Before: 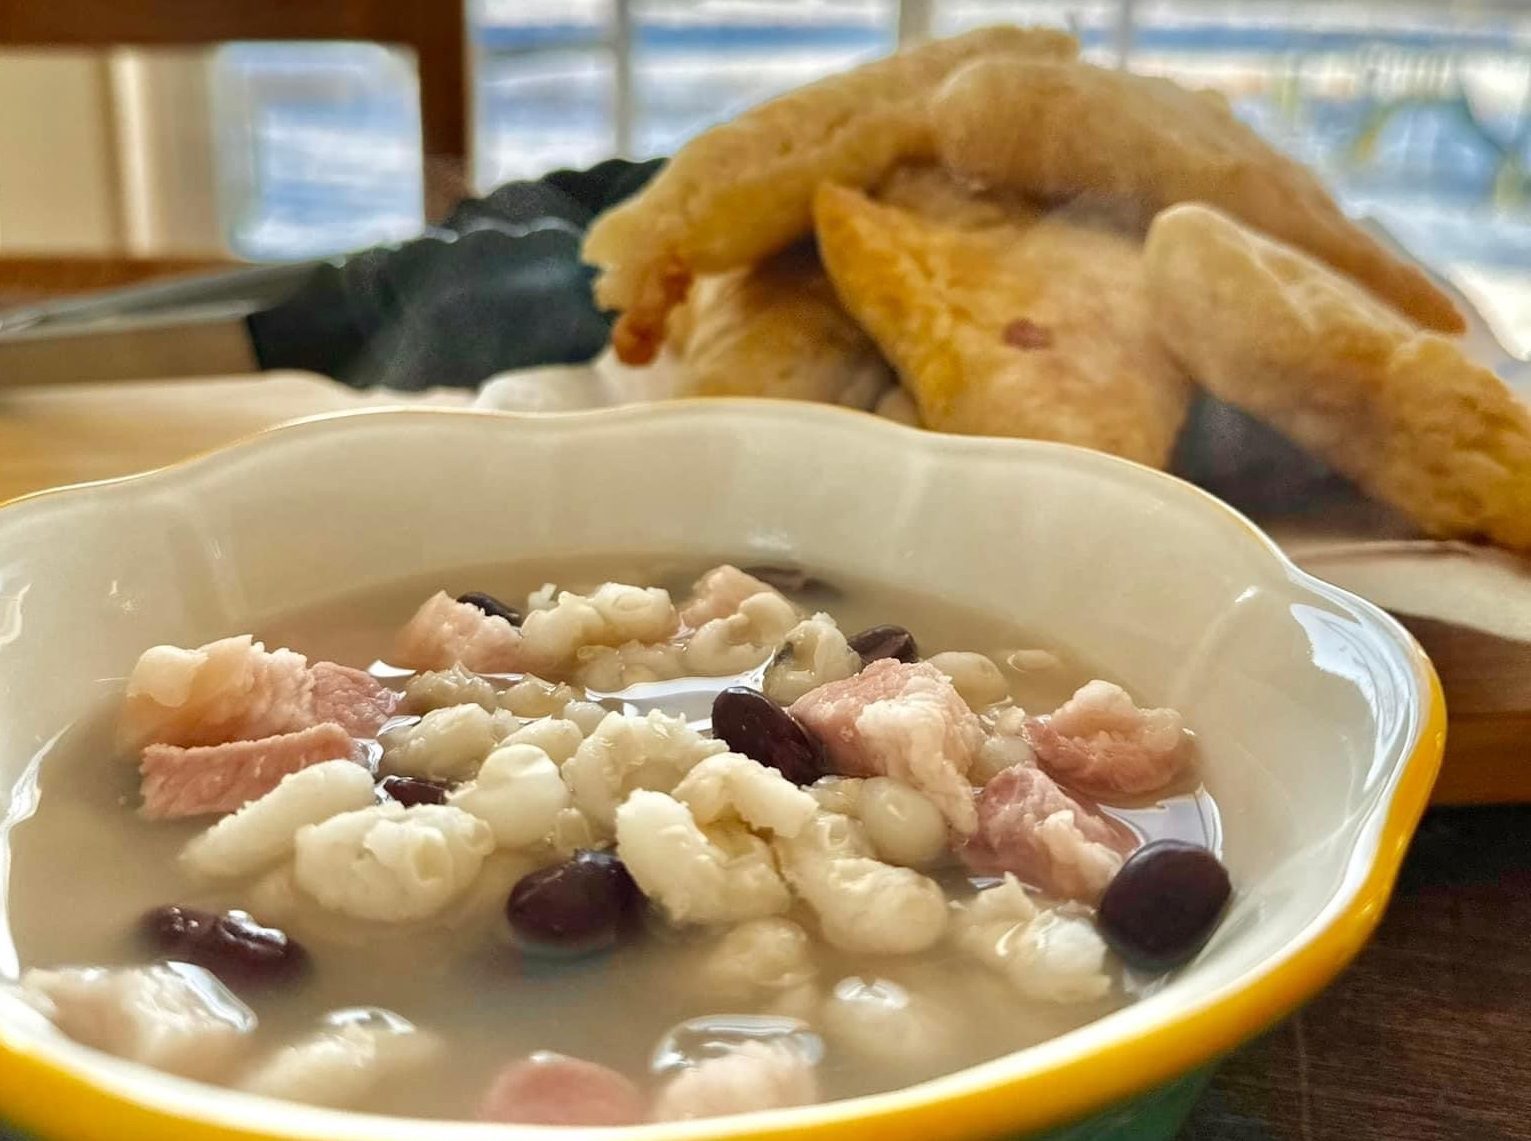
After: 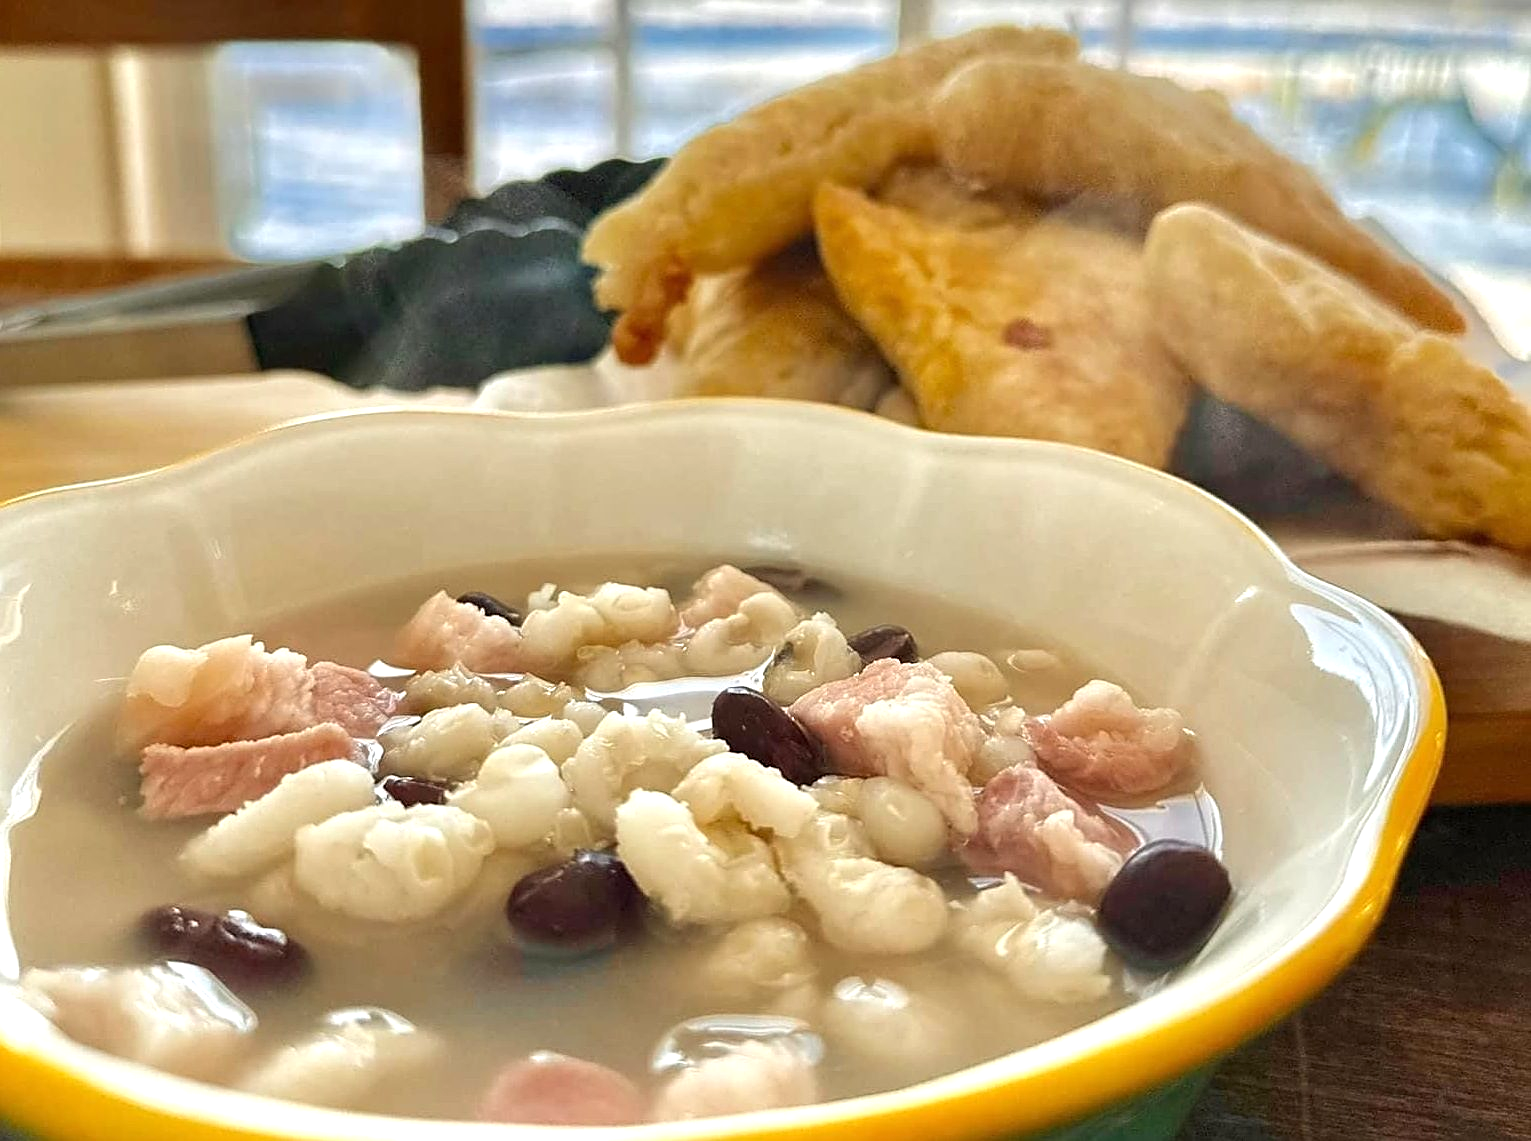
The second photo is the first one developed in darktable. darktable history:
exposure: exposure 0.293 EV, compensate highlight preservation false
sharpen: on, module defaults
